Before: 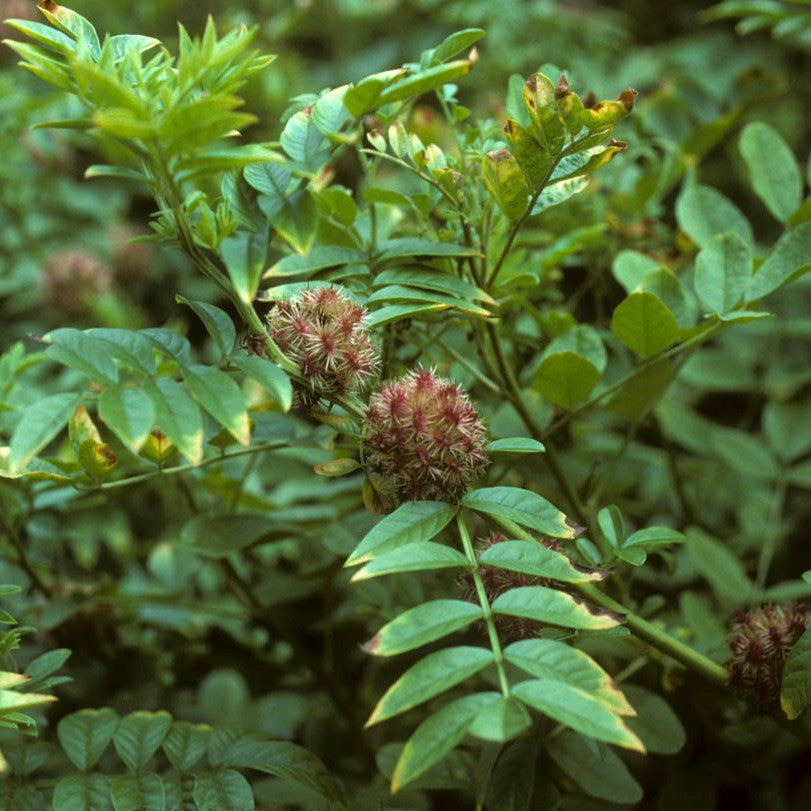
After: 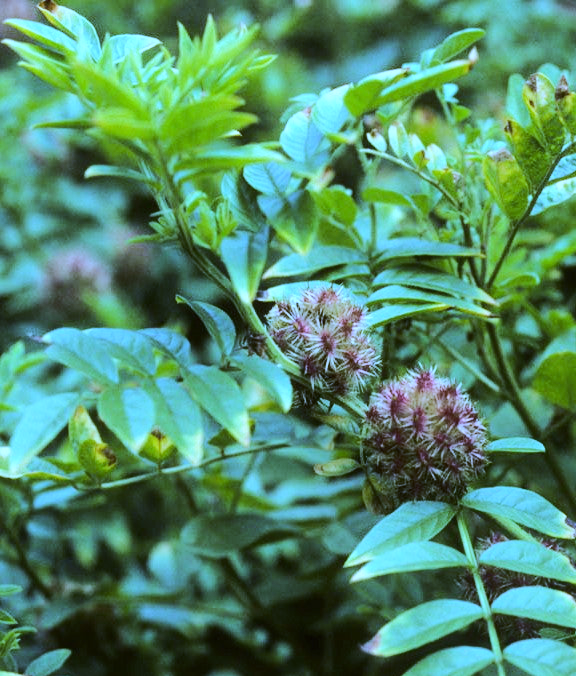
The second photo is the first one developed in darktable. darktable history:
rgb curve: curves: ch0 [(0, 0) (0.284, 0.292) (0.505, 0.644) (1, 1)]; ch1 [(0, 0) (0.284, 0.292) (0.505, 0.644) (1, 1)]; ch2 [(0, 0) (0.284, 0.292) (0.505, 0.644) (1, 1)], compensate middle gray true
crop: right 28.885%, bottom 16.626%
white balance: red 0.766, blue 1.537
